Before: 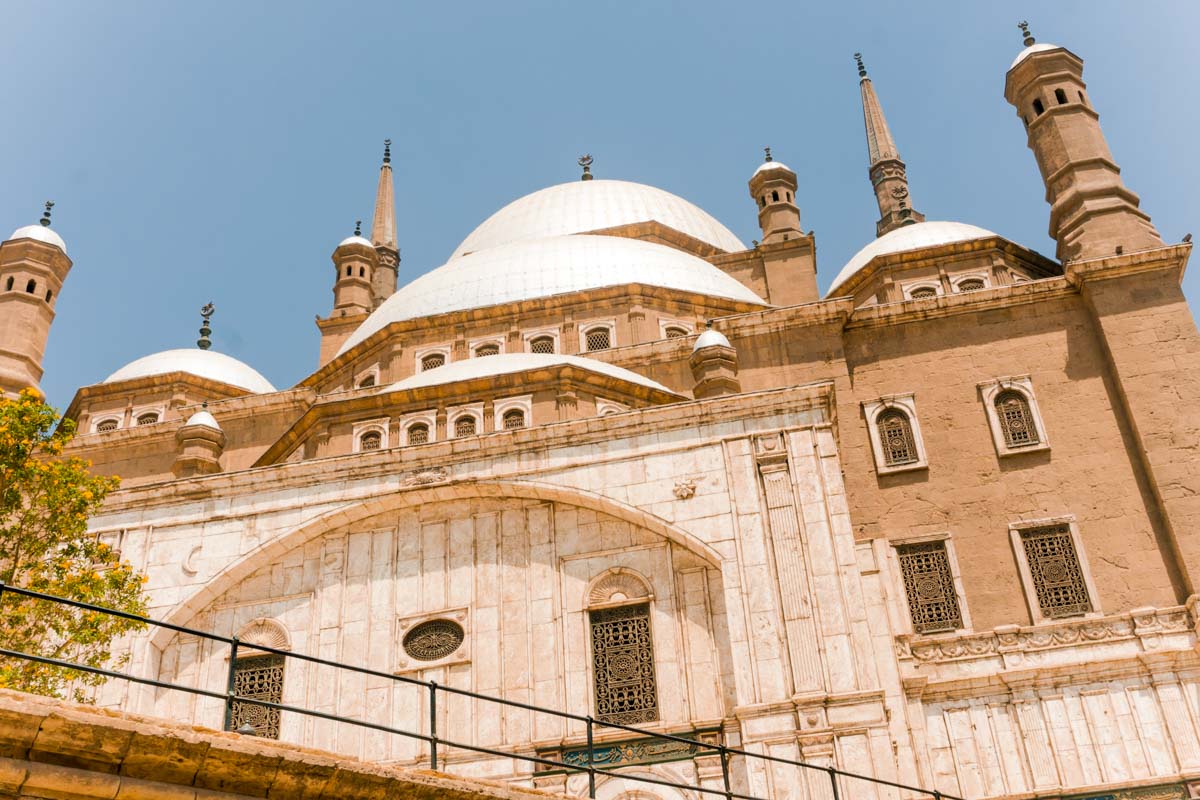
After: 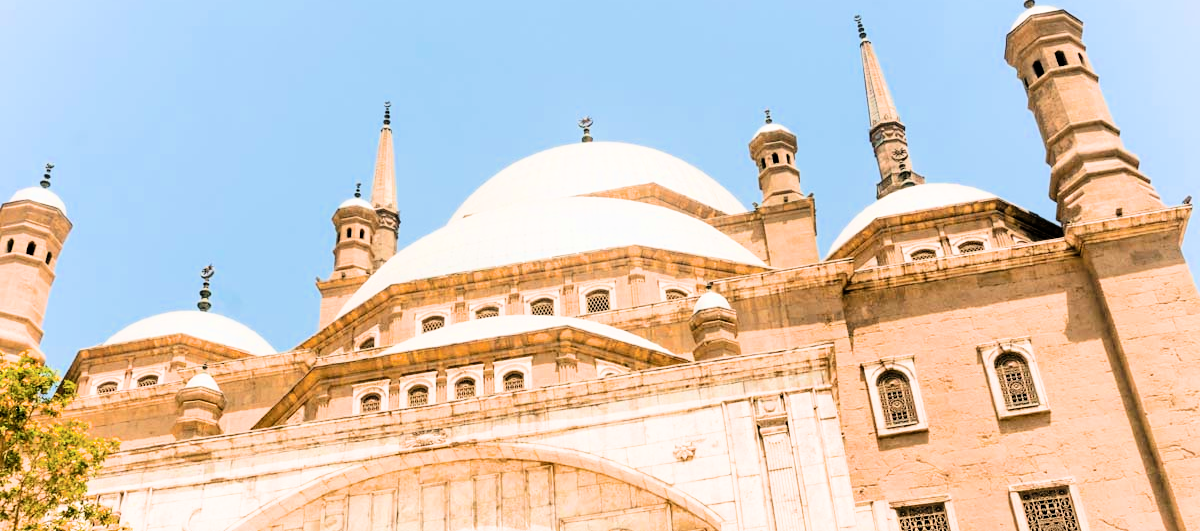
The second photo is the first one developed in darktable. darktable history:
exposure: black level correction 0, exposure 0.95 EV, compensate highlight preservation false
crop and rotate: top 4.781%, bottom 28.798%
filmic rgb: black relative exposure -5.02 EV, white relative exposure 3.95 EV, threshold 5.94 EV, hardness 2.9, contrast 1.498, color science v6 (2022), enable highlight reconstruction true
